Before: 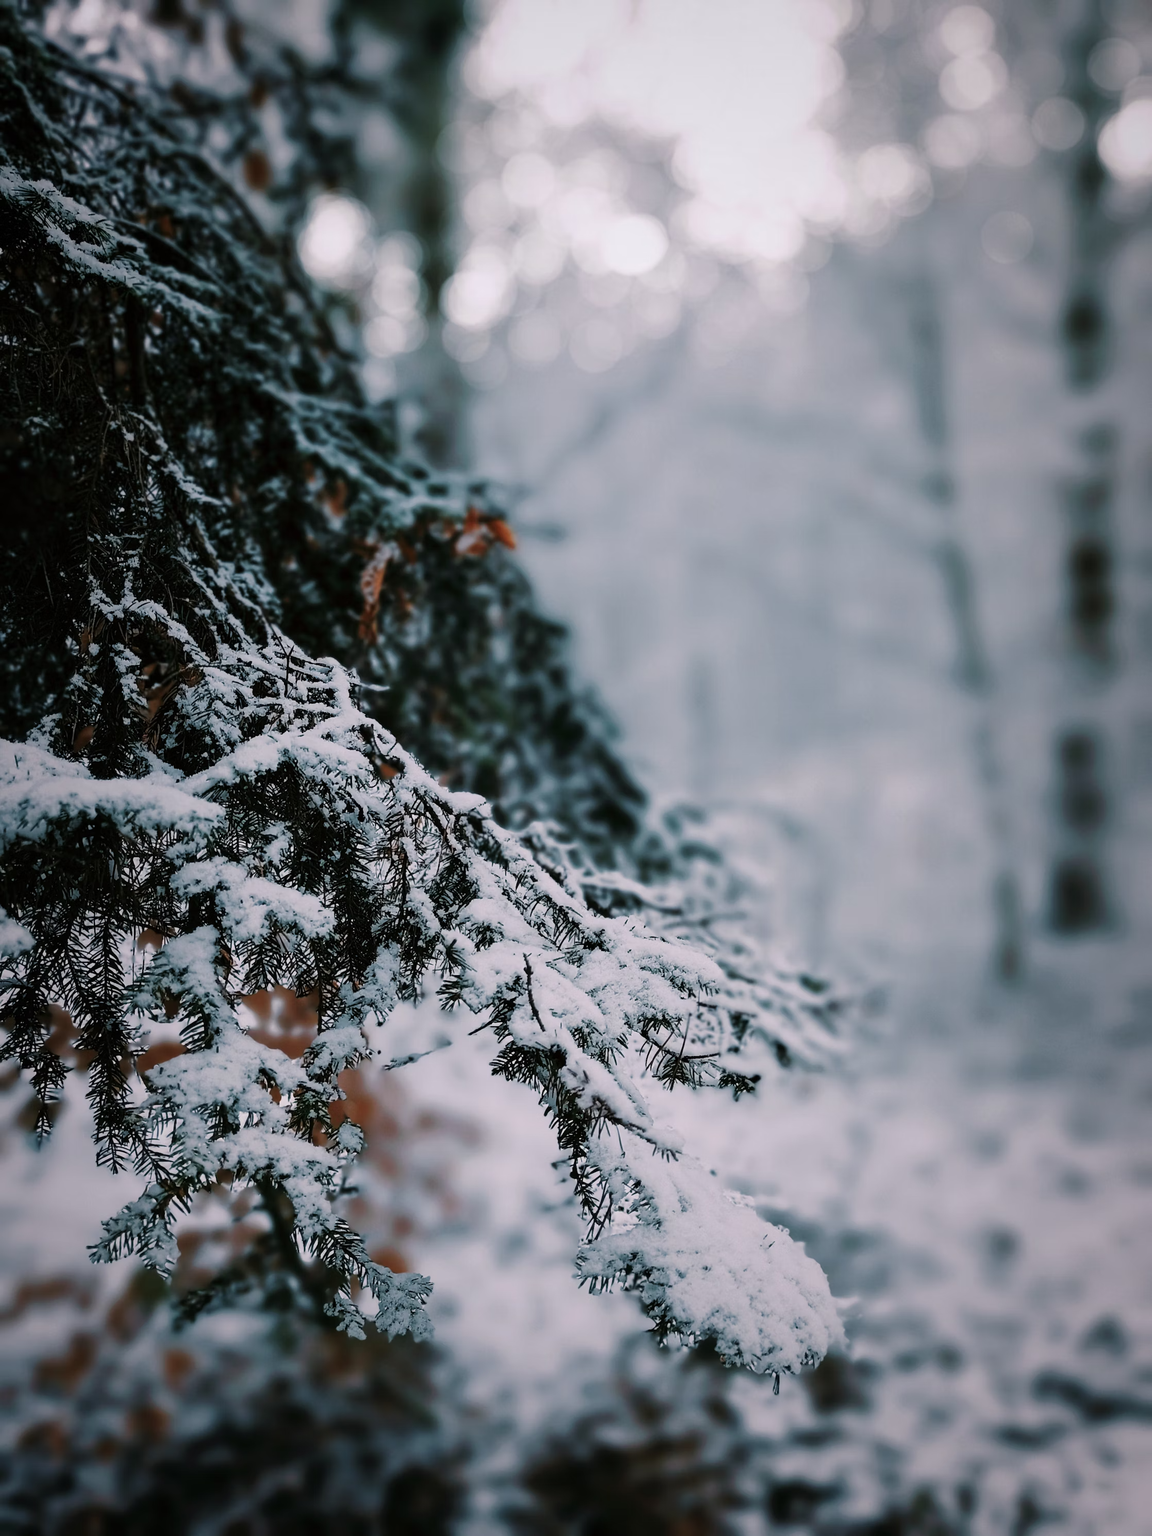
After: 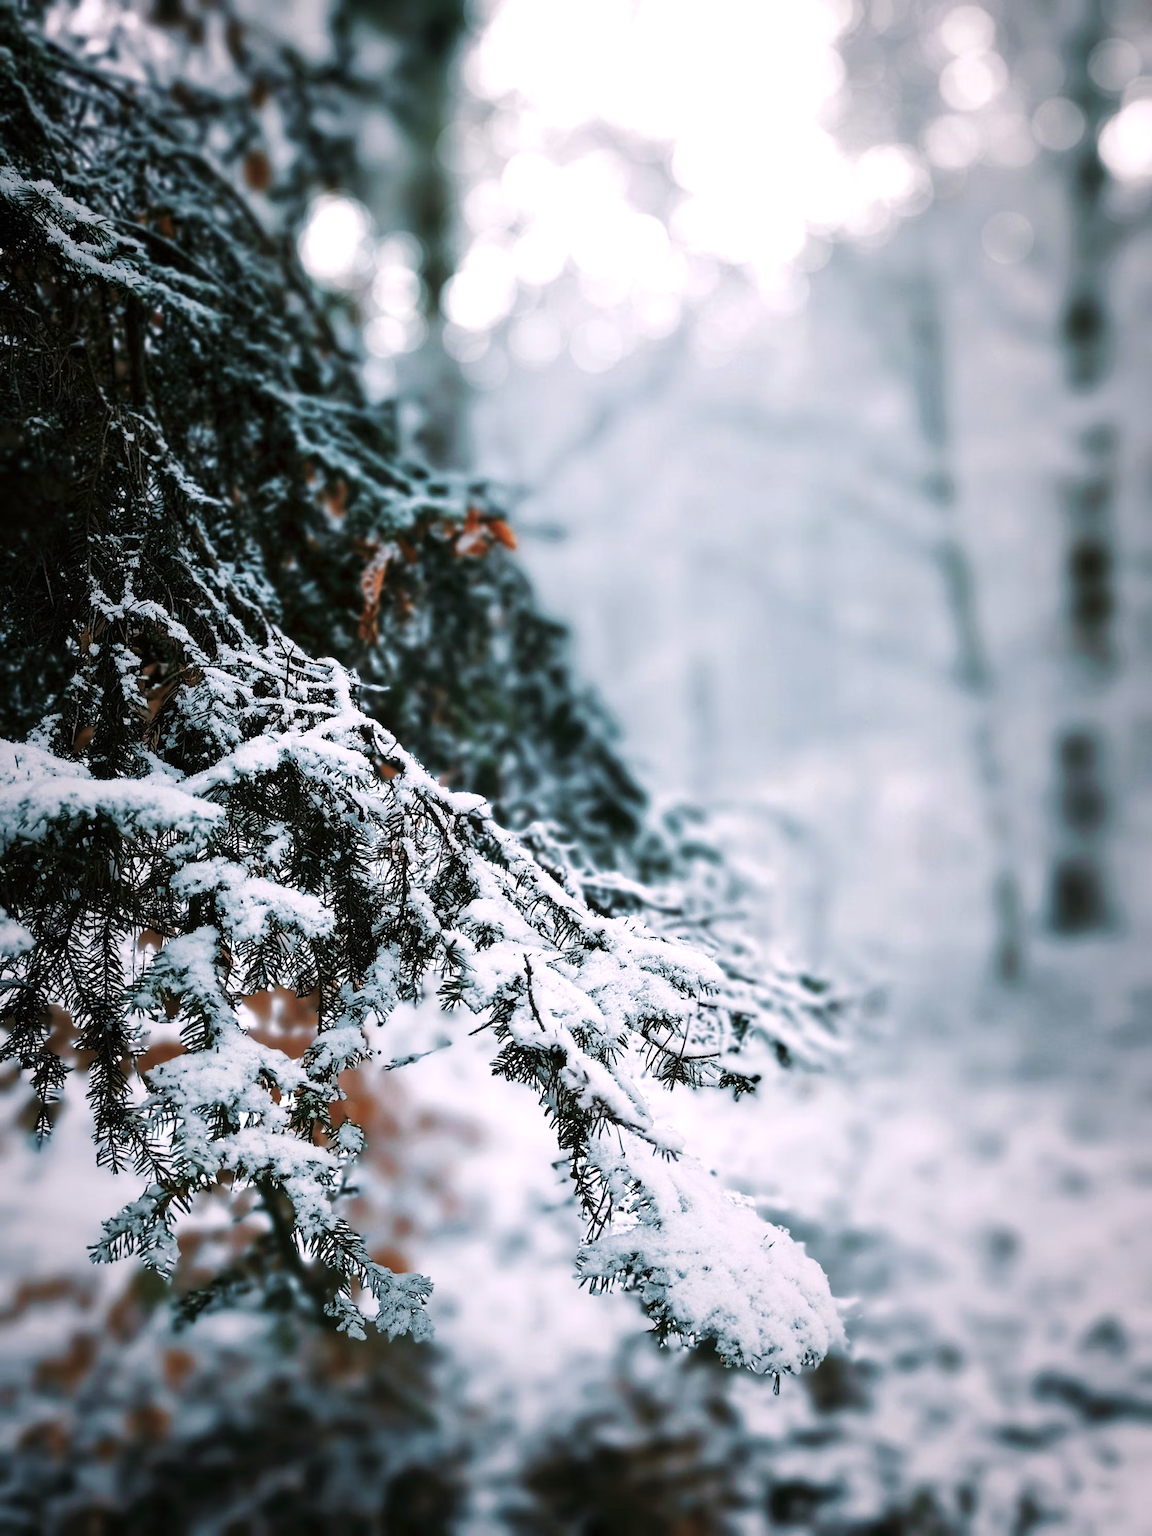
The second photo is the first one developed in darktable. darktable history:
exposure: exposure 0.774 EV, compensate highlight preservation false
